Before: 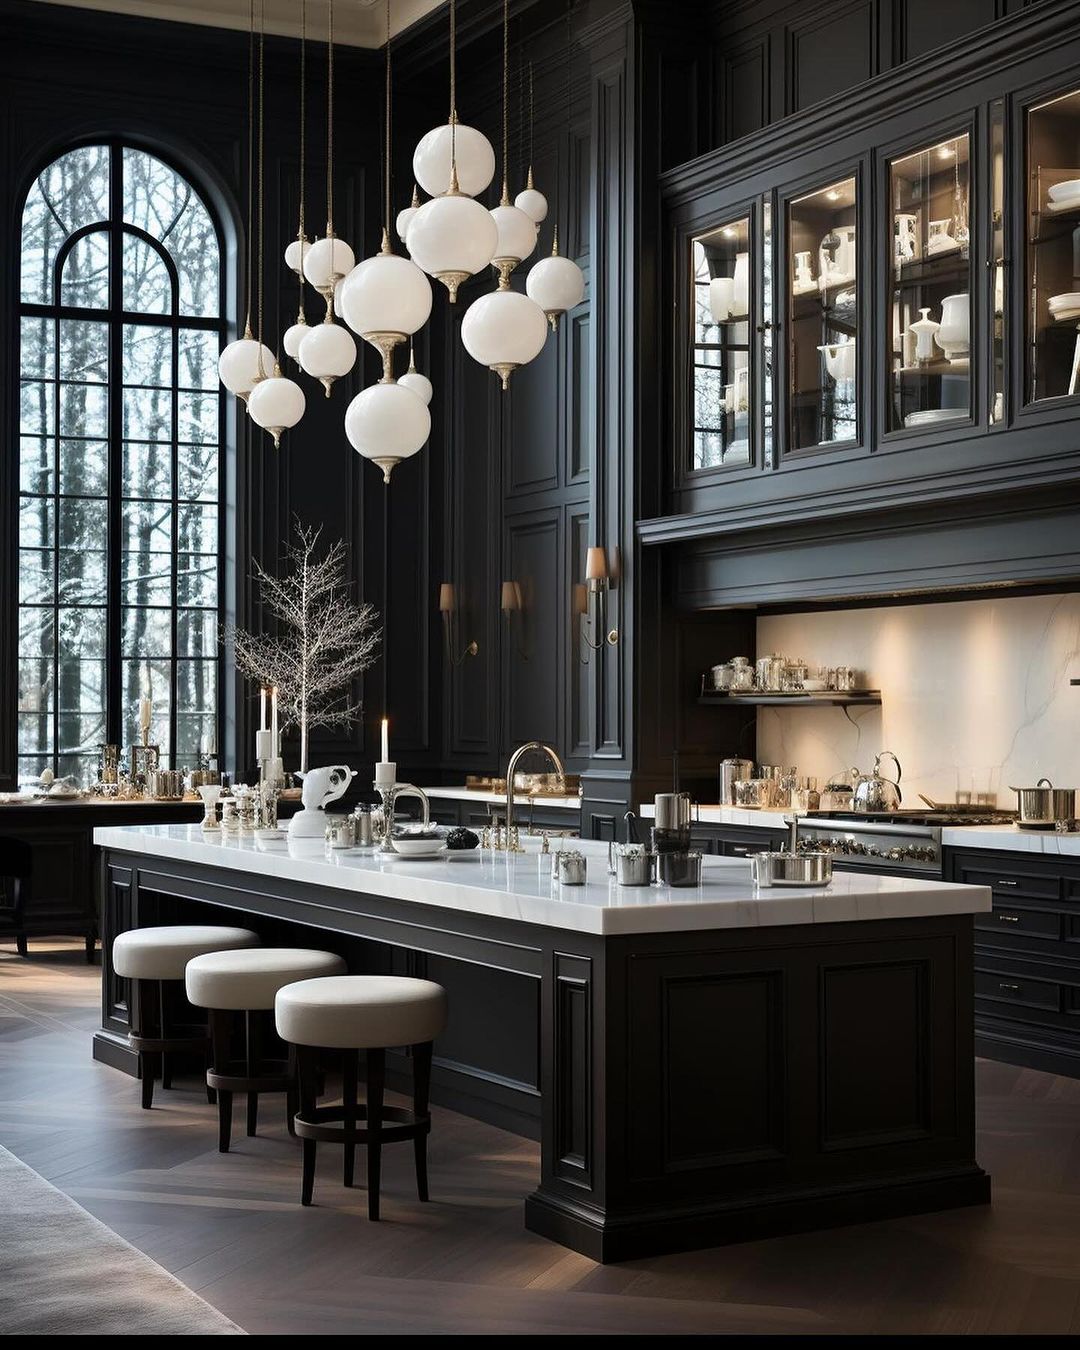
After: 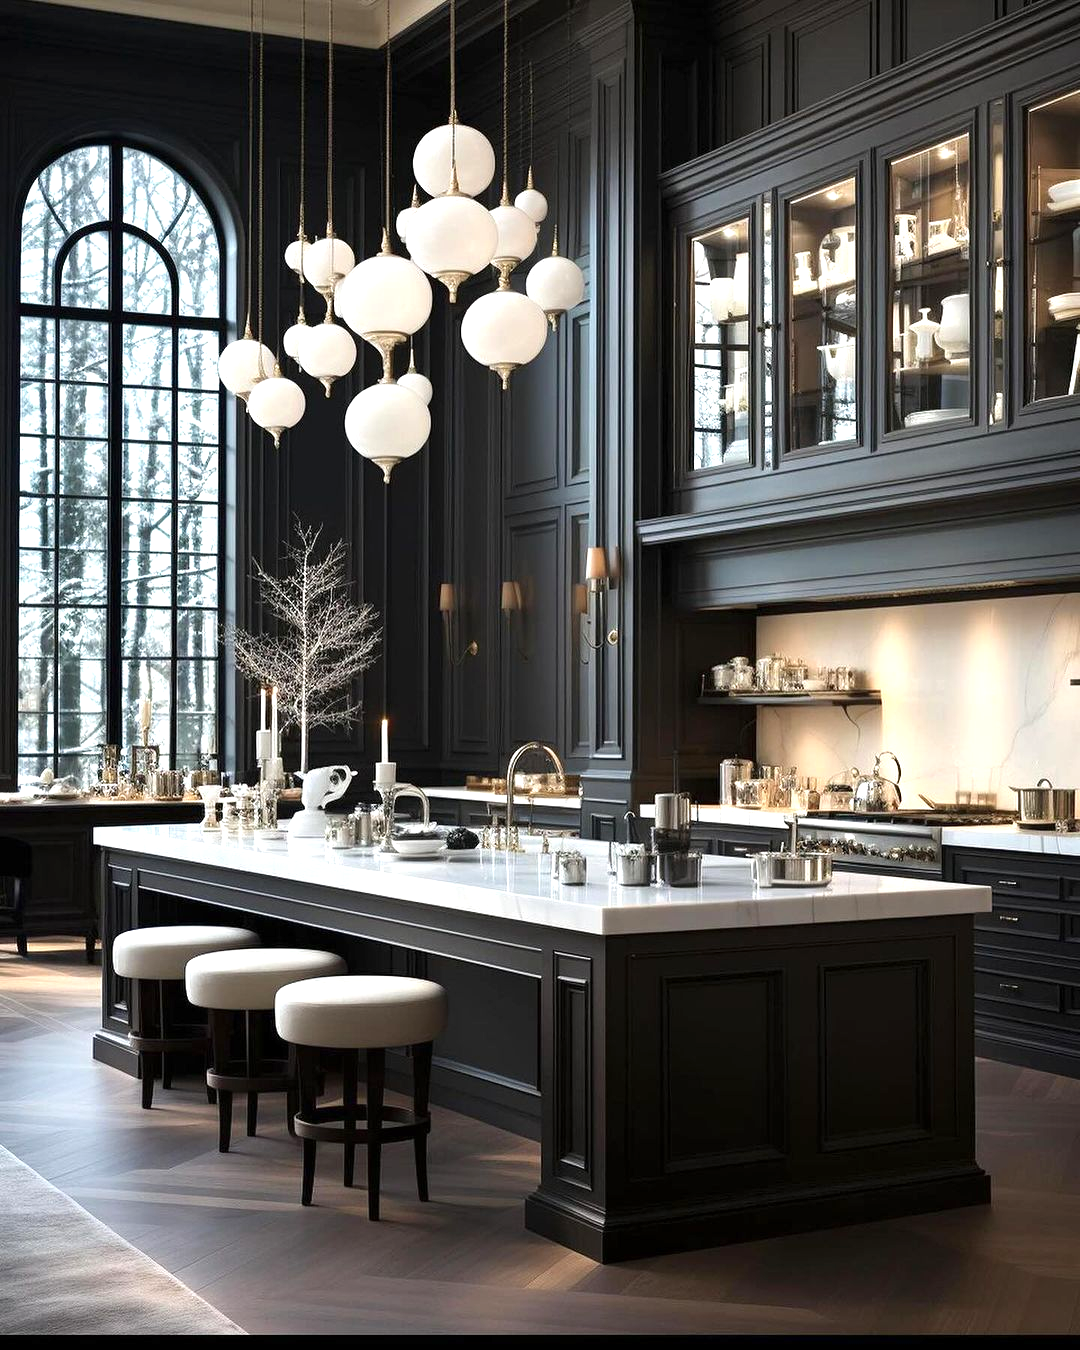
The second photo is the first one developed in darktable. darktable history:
exposure: exposure 0.666 EV, compensate highlight preservation false
